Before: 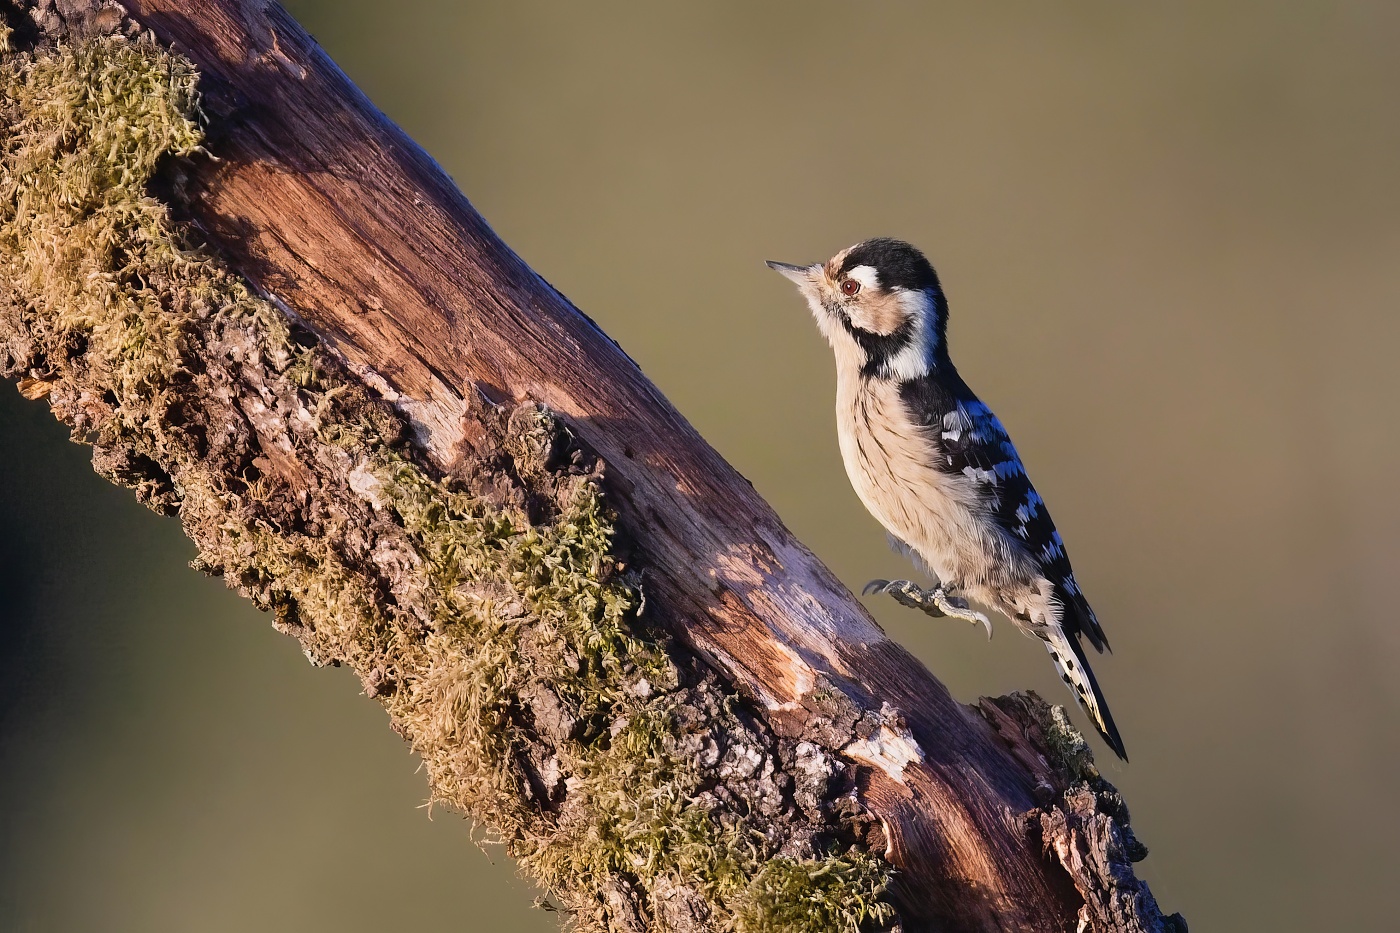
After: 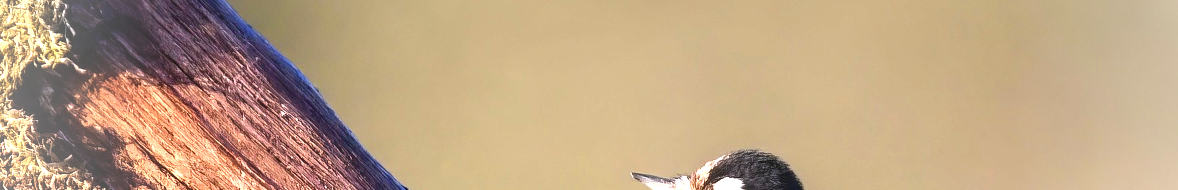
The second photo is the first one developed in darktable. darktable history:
exposure: black level correction 0, exposure 1.2 EV, compensate highlight preservation false
vignetting: fall-off start 71.84%, brightness 0.293, saturation 0
crop and rotate: left 9.63%, top 9.497%, right 6.196%, bottom 70.115%
local contrast: on, module defaults
